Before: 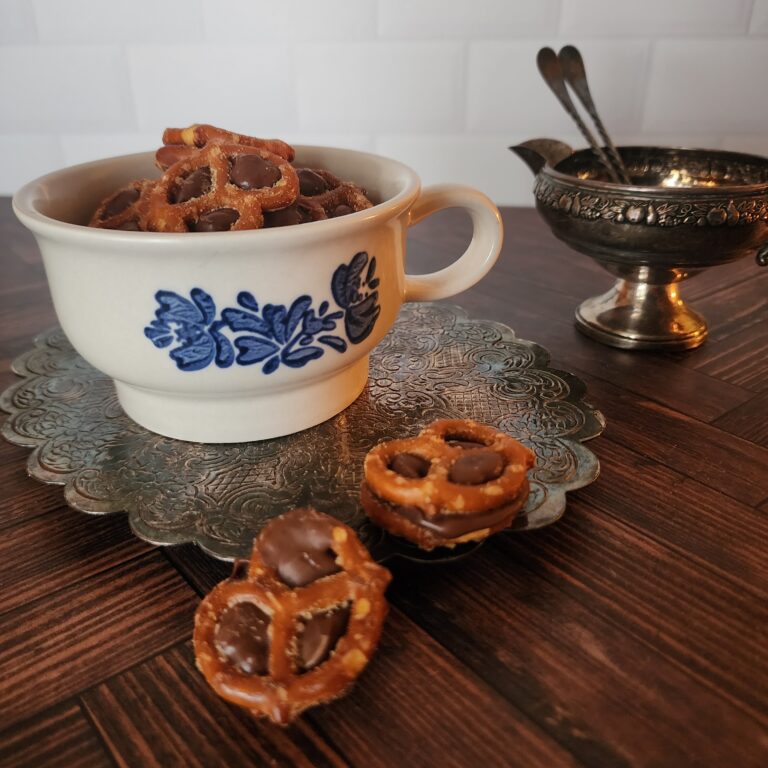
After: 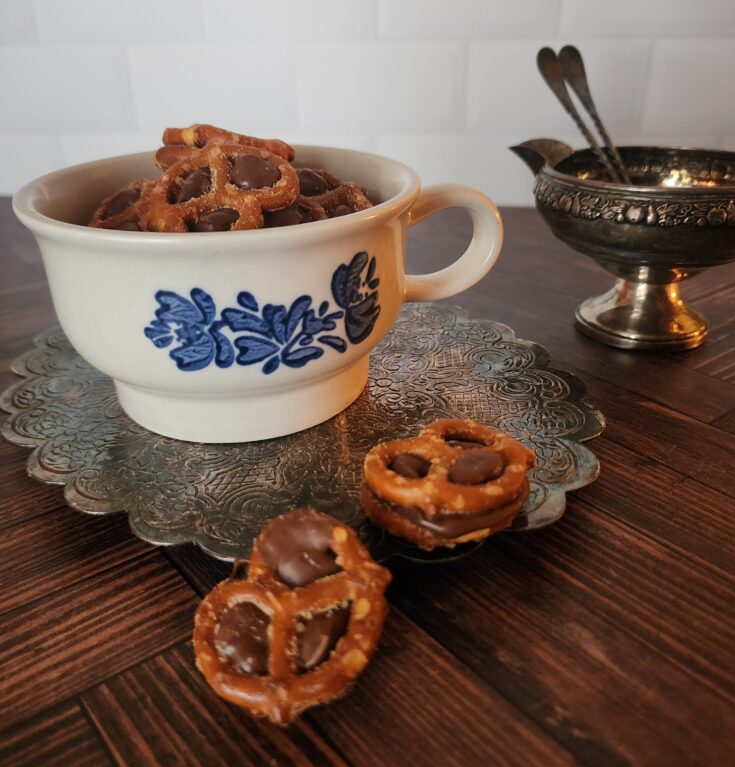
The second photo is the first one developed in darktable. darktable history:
crop: right 4.261%, bottom 0.023%
